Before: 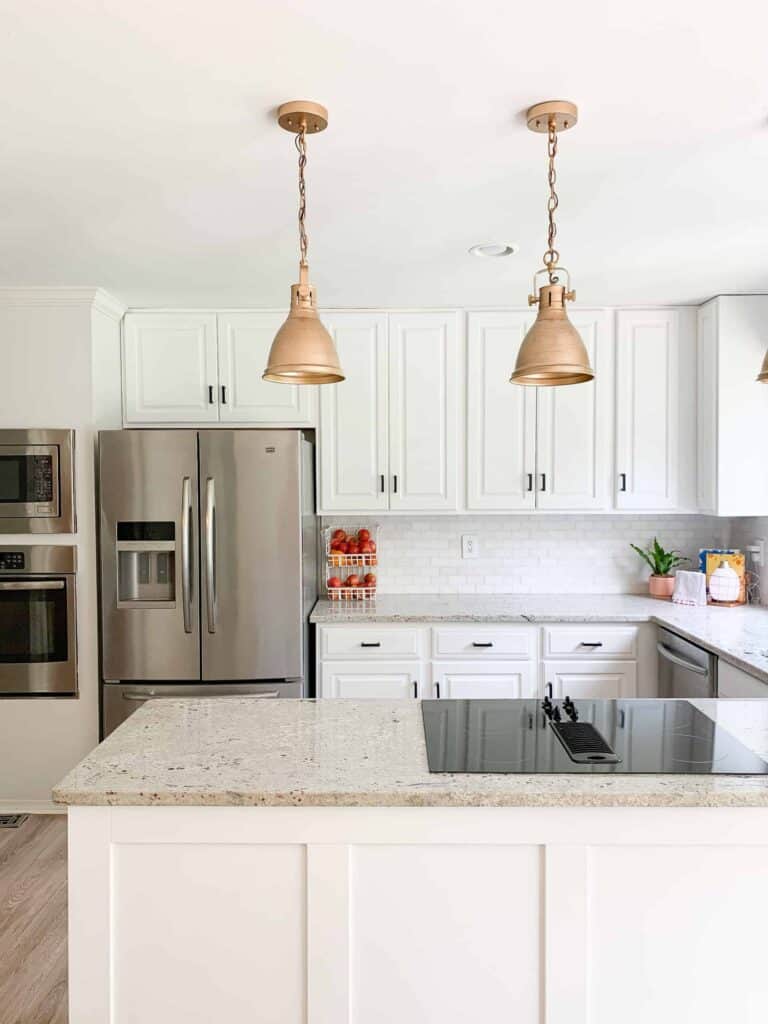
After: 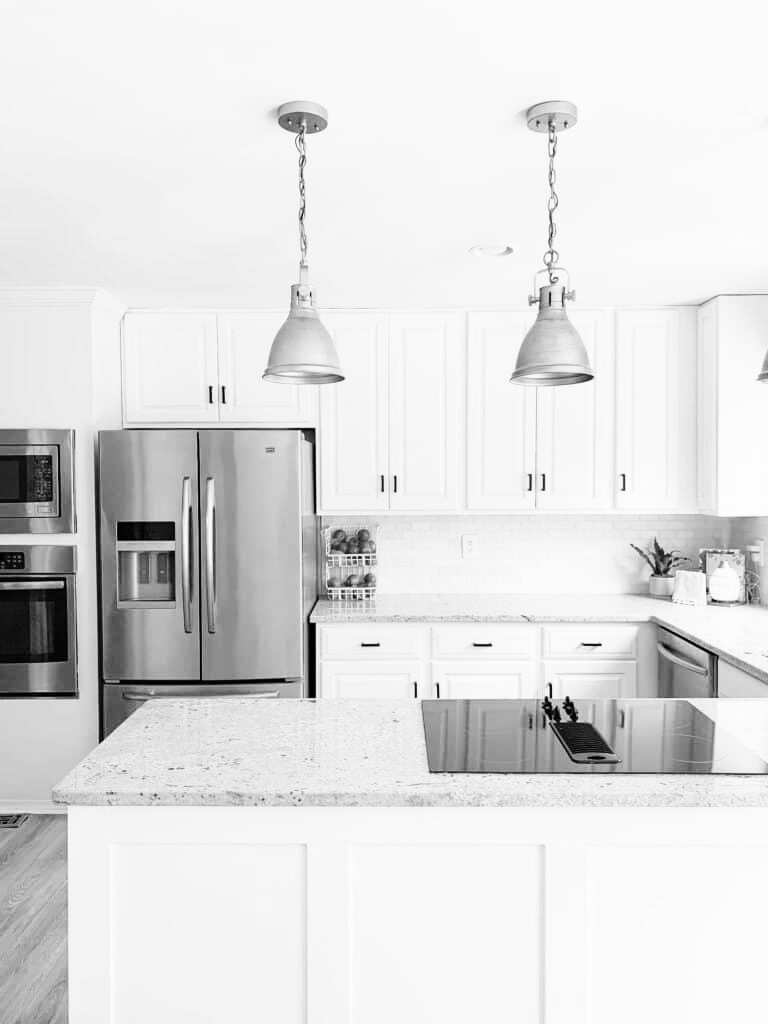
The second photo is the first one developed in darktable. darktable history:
color calibration: output gray [0.22, 0.42, 0.37, 0], gray › normalize channels true, illuminant same as pipeline (D50), adaptation XYZ, x 0.346, y 0.359, gamut compression 0
base curve: curves: ch0 [(0, 0) (0.028, 0.03) (0.121, 0.232) (0.46, 0.748) (0.859, 0.968) (1, 1)], preserve colors none
